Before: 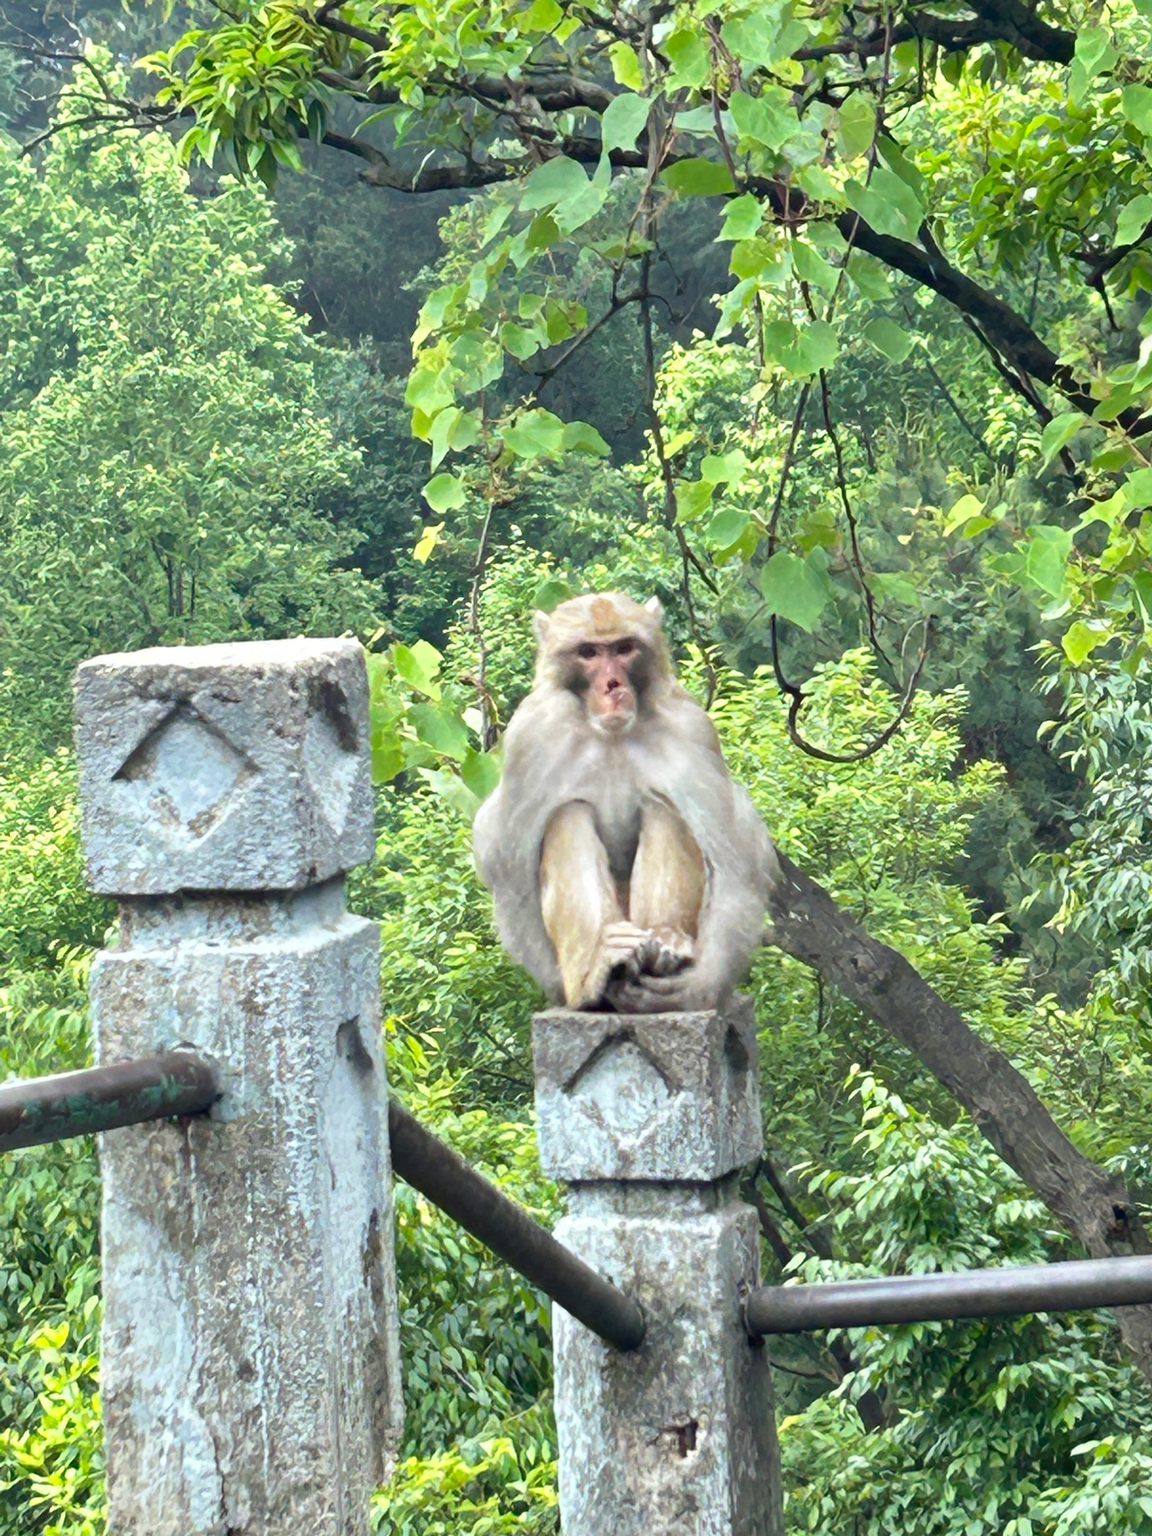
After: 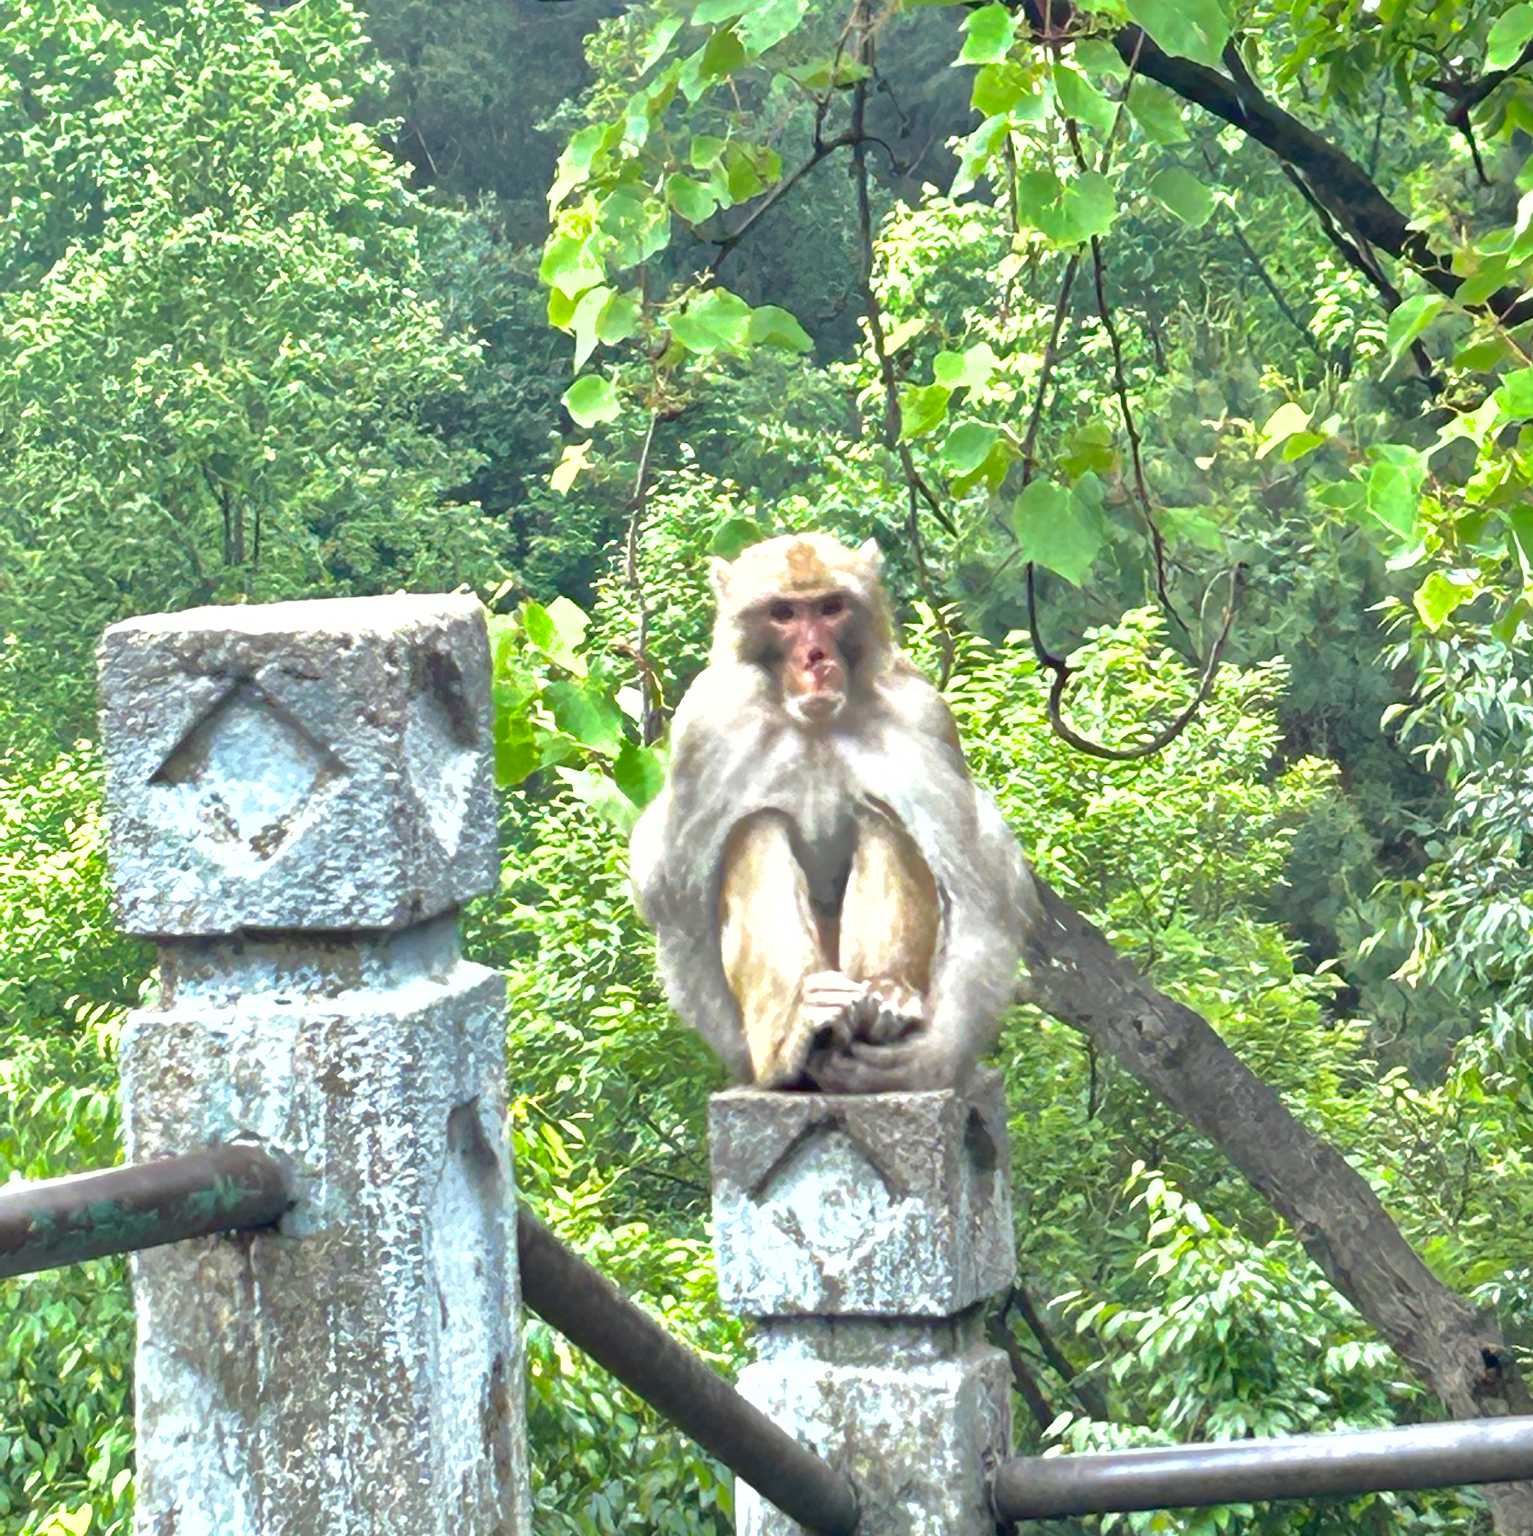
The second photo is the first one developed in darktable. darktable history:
crop and rotate: top 12.519%, bottom 12.334%
shadows and highlights: shadows 39.97, highlights -60.01, shadows color adjustment 97.66%
exposure: black level correction 0, exposure 1.199 EV, compensate exposure bias true, compensate highlight preservation false
